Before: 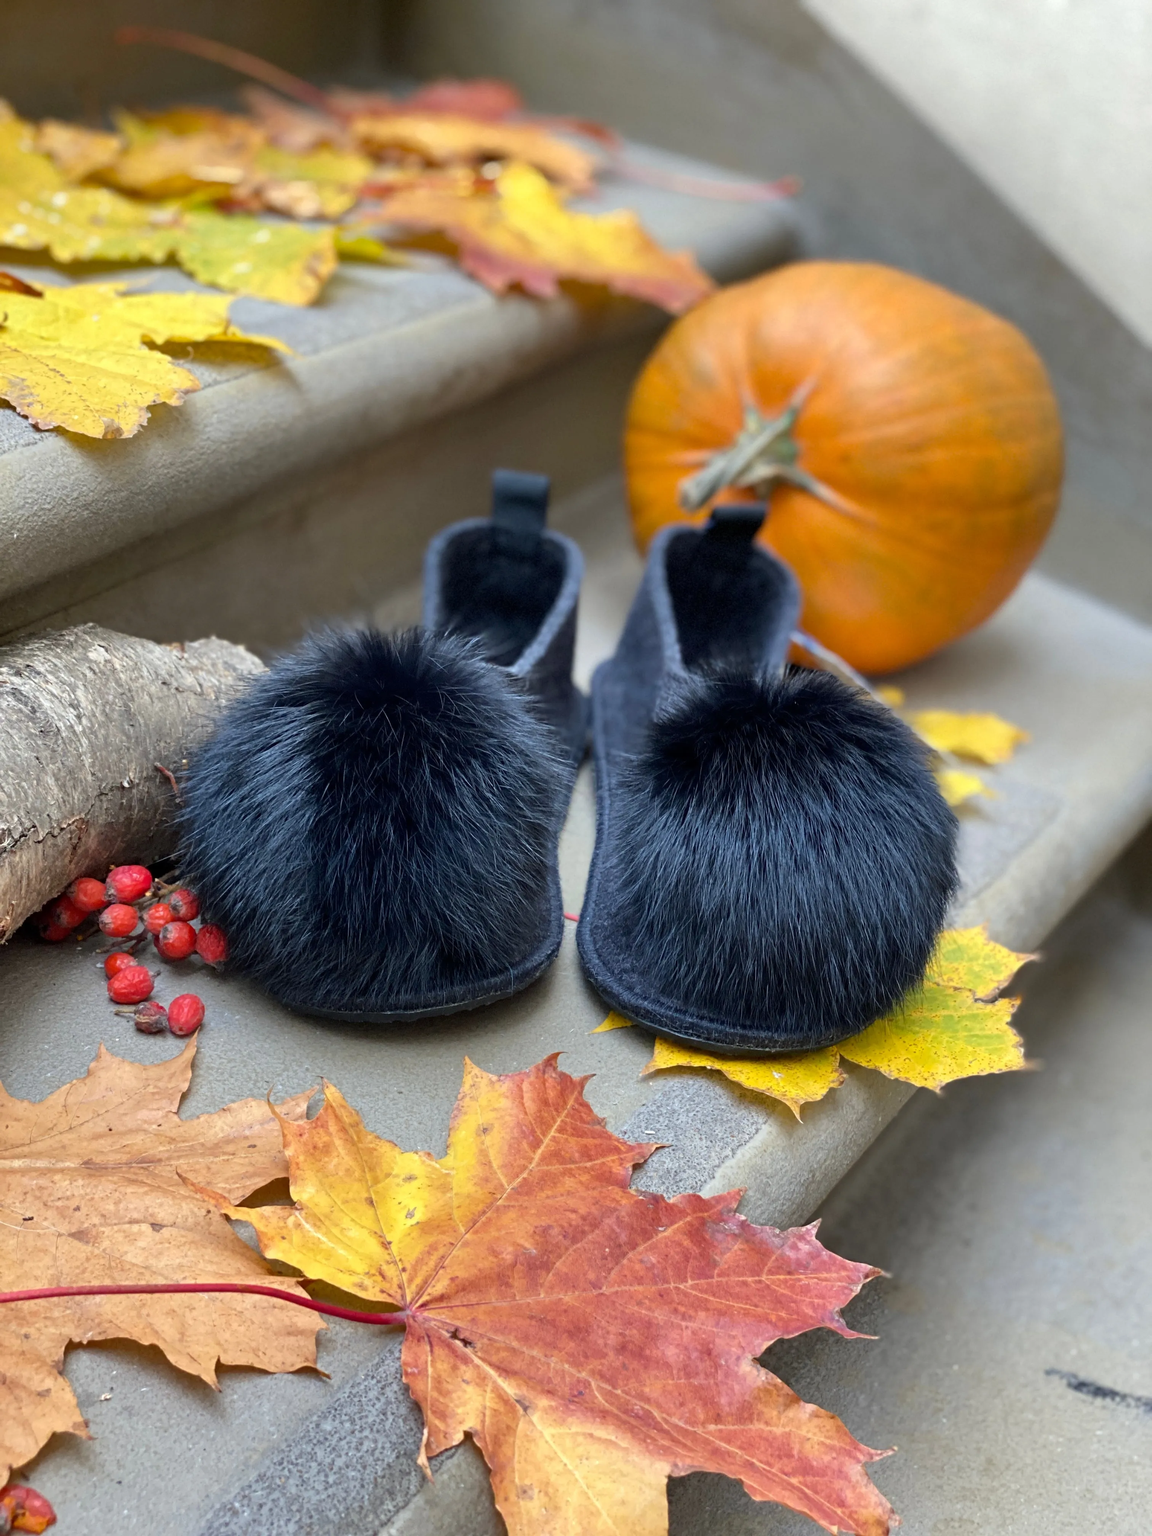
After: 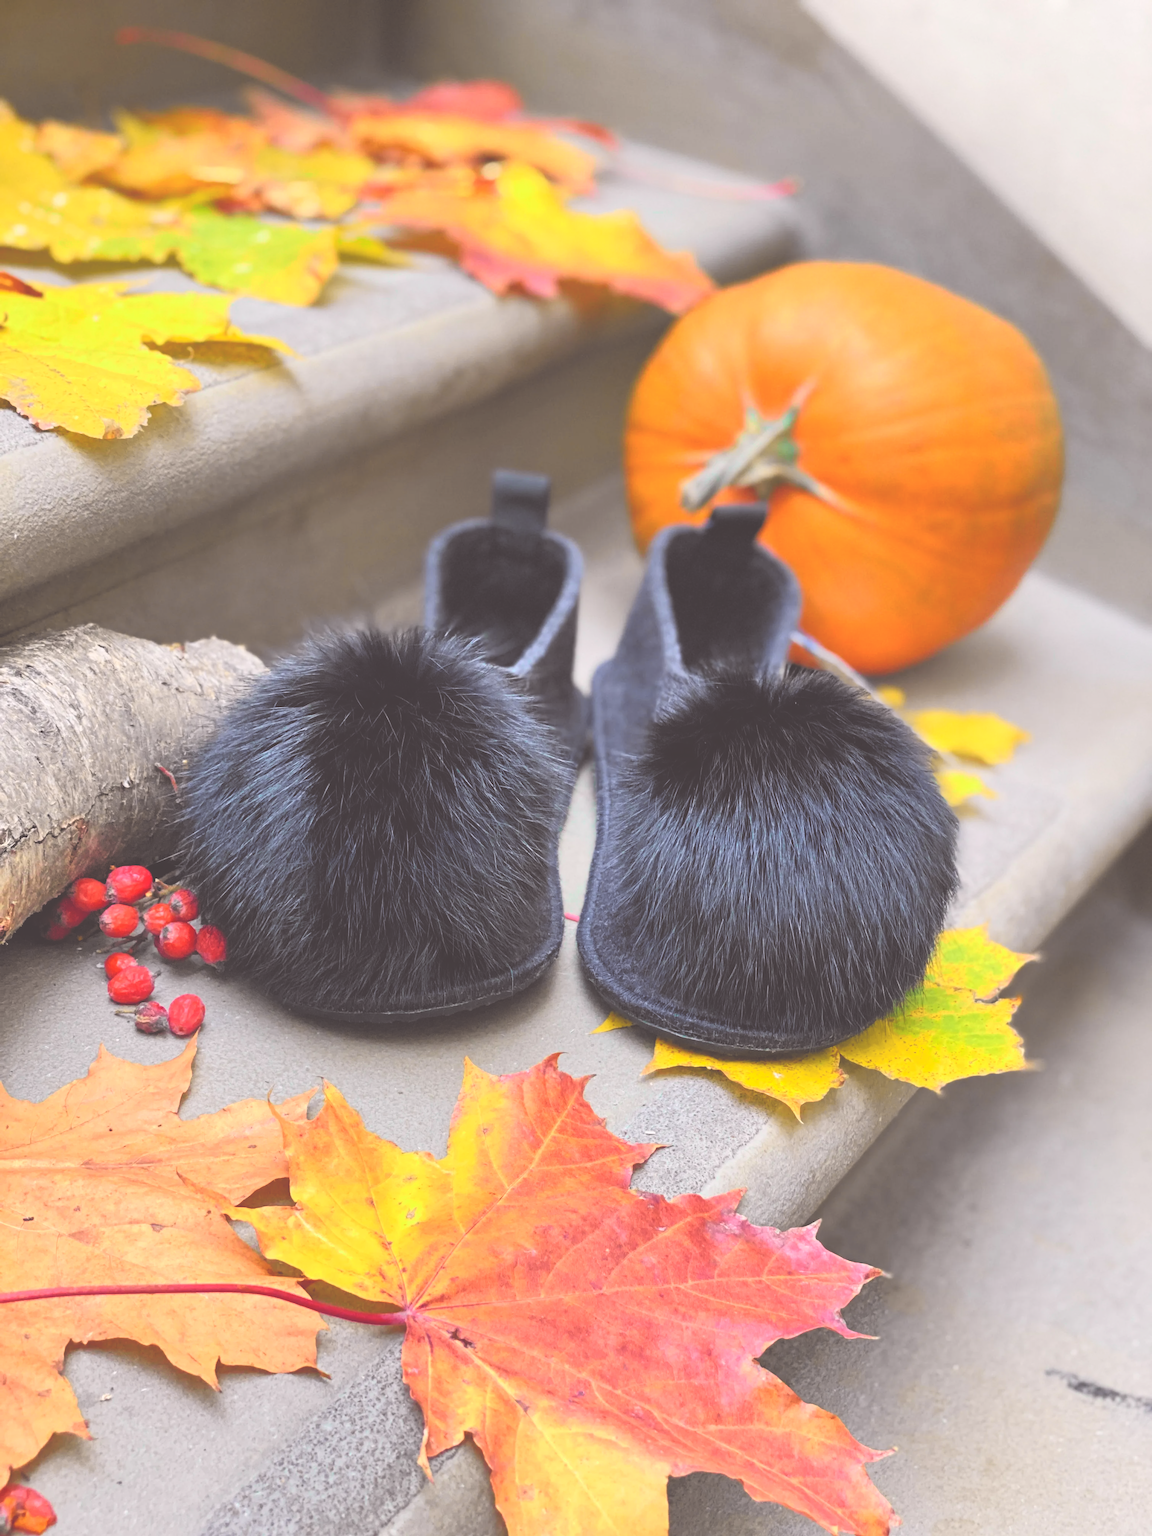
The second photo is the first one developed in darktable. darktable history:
tone curve: curves: ch0 [(0, 0.012) (0.144, 0.137) (0.326, 0.386) (0.489, 0.573) (0.656, 0.763) (0.849, 0.902) (1, 0.974)]; ch1 [(0, 0) (0.366, 0.367) (0.475, 0.453) (0.487, 0.501) (0.519, 0.527) (0.544, 0.579) (0.562, 0.619) (0.622, 0.694) (1, 1)]; ch2 [(0, 0) (0.333, 0.346) (0.375, 0.375) (0.424, 0.43) (0.476, 0.492) (0.502, 0.503) (0.533, 0.541) (0.572, 0.615) (0.605, 0.656) (0.641, 0.709) (1, 1)], color space Lab, independent channels, preserve colors none
exposure: black level correction -0.041, exposure 0.064 EV, compensate highlight preservation false
